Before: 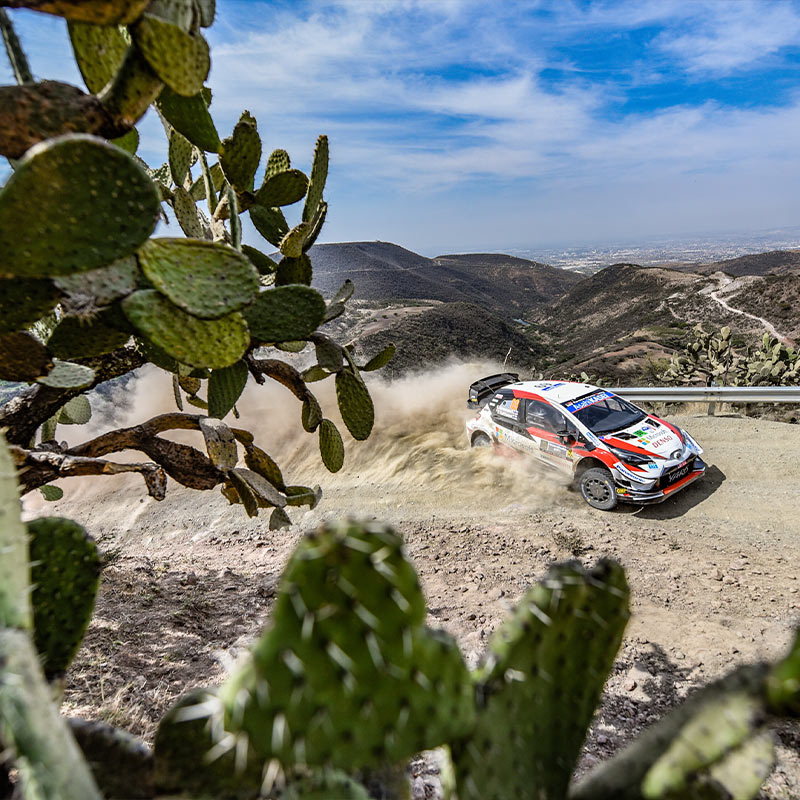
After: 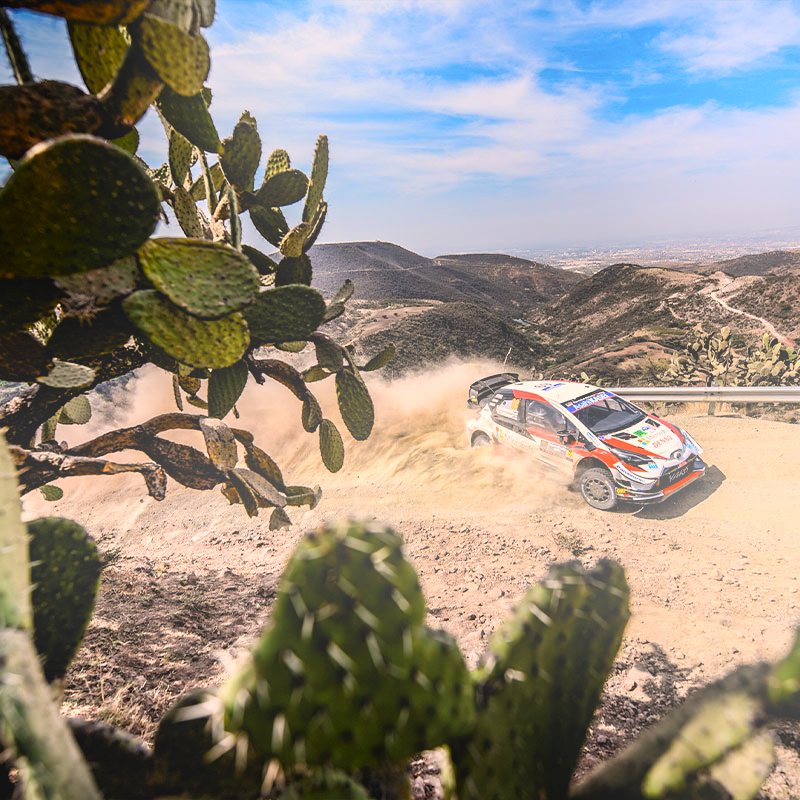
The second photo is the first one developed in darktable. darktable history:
bloom: on, module defaults
tone curve: curves: ch0 [(0.029, 0) (0.134, 0.063) (0.249, 0.198) (0.378, 0.365) (0.499, 0.529) (1, 1)], color space Lab, linked channels, preserve colors none
shadows and highlights: shadows -70, highlights 35, soften with gaussian
white balance: red 1.127, blue 0.943
